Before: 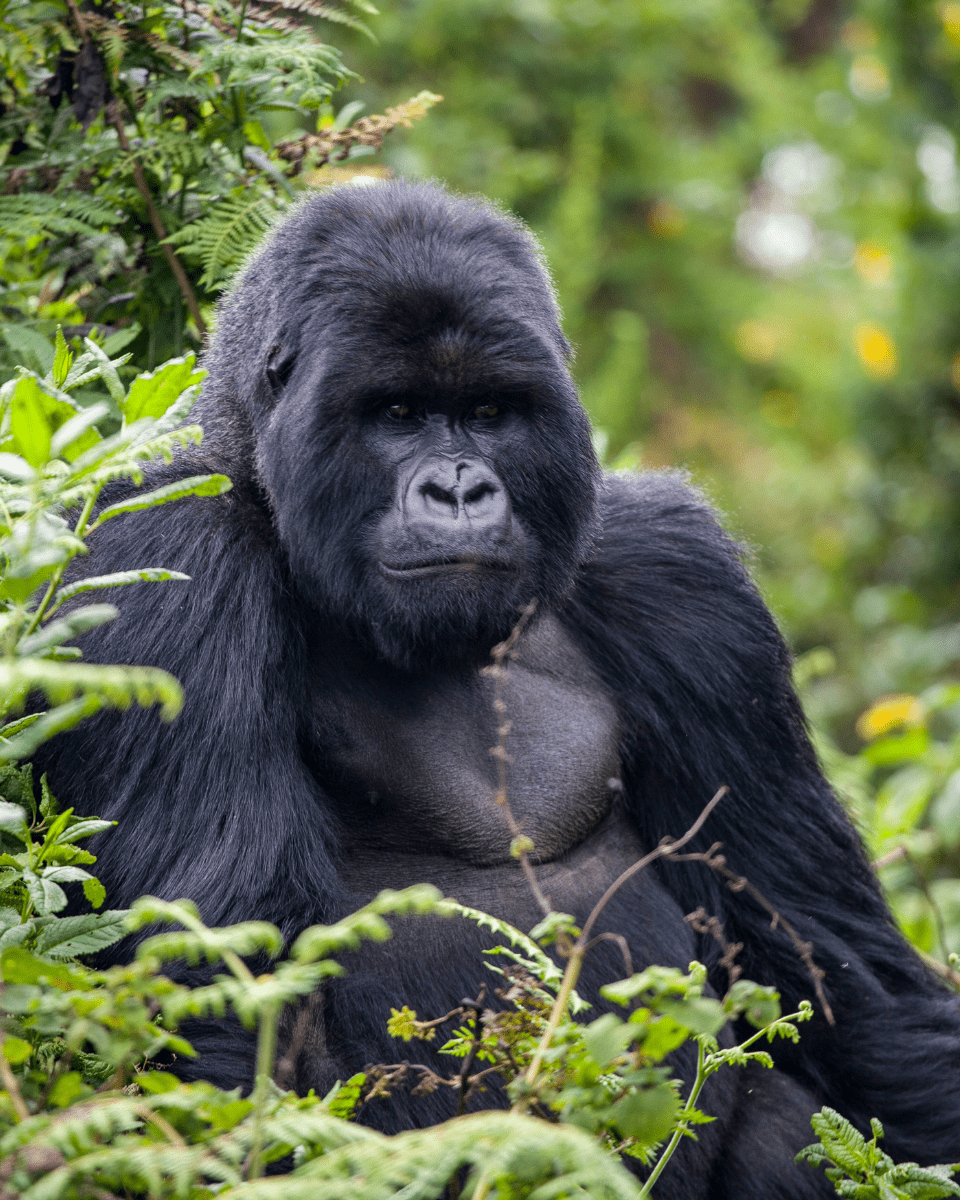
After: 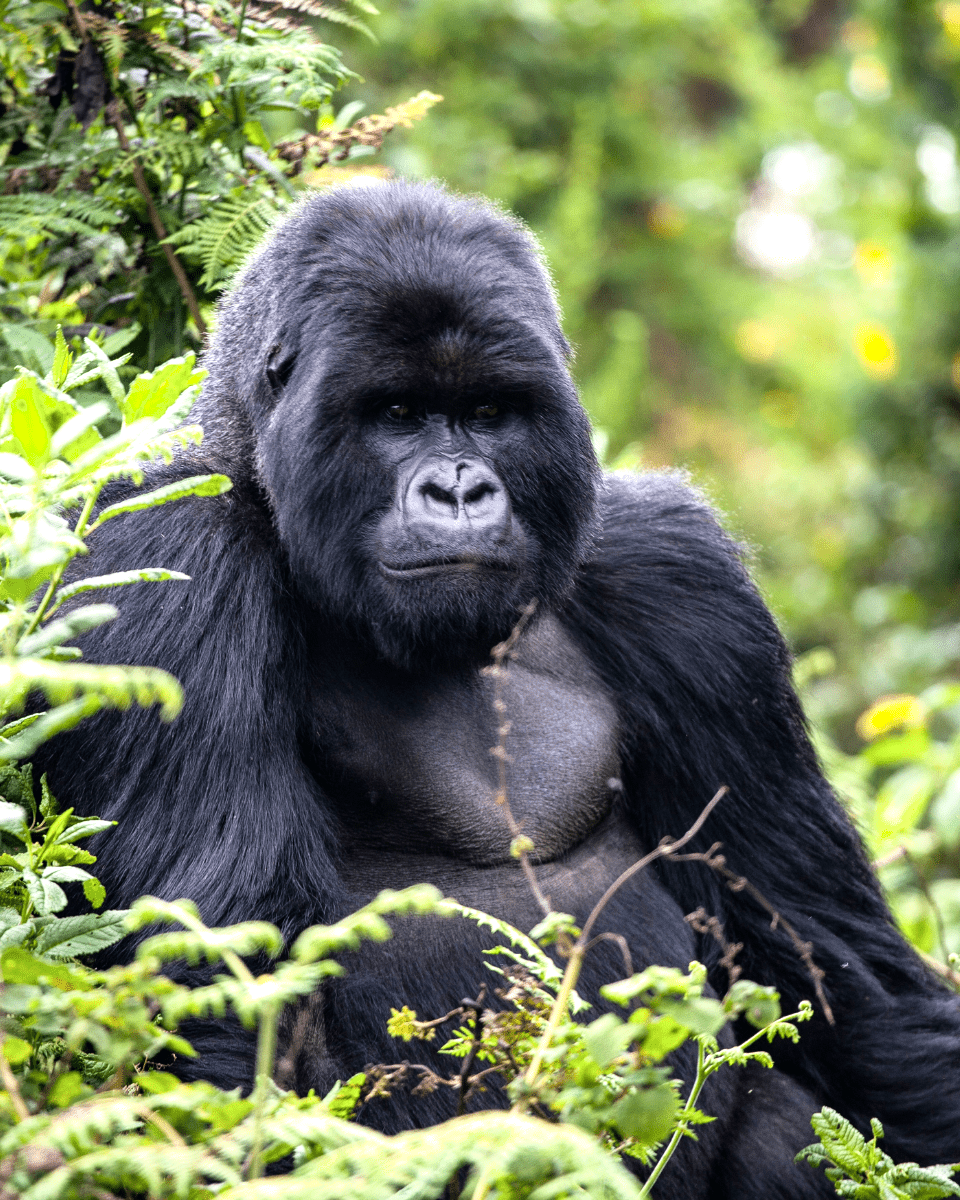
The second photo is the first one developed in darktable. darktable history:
tone equalizer: -8 EV -0.783 EV, -7 EV -0.711 EV, -6 EV -0.569 EV, -5 EV -0.392 EV, -3 EV 0.37 EV, -2 EV 0.6 EV, -1 EV 0.676 EV, +0 EV 0.724 EV
shadows and highlights: shadows 0.591, highlights 39.22
